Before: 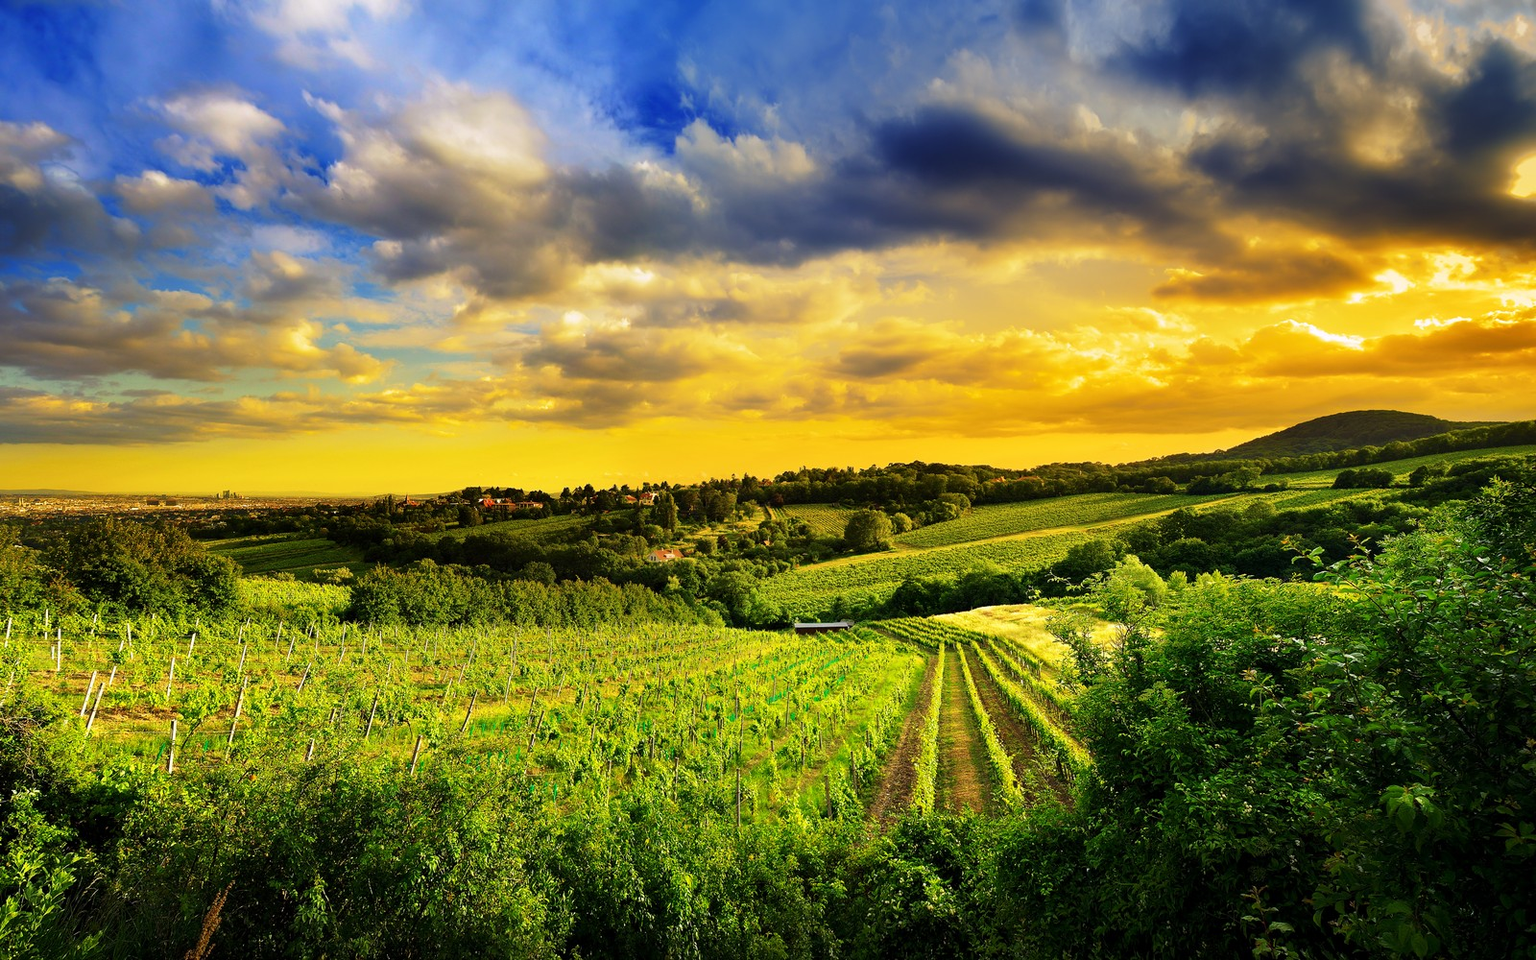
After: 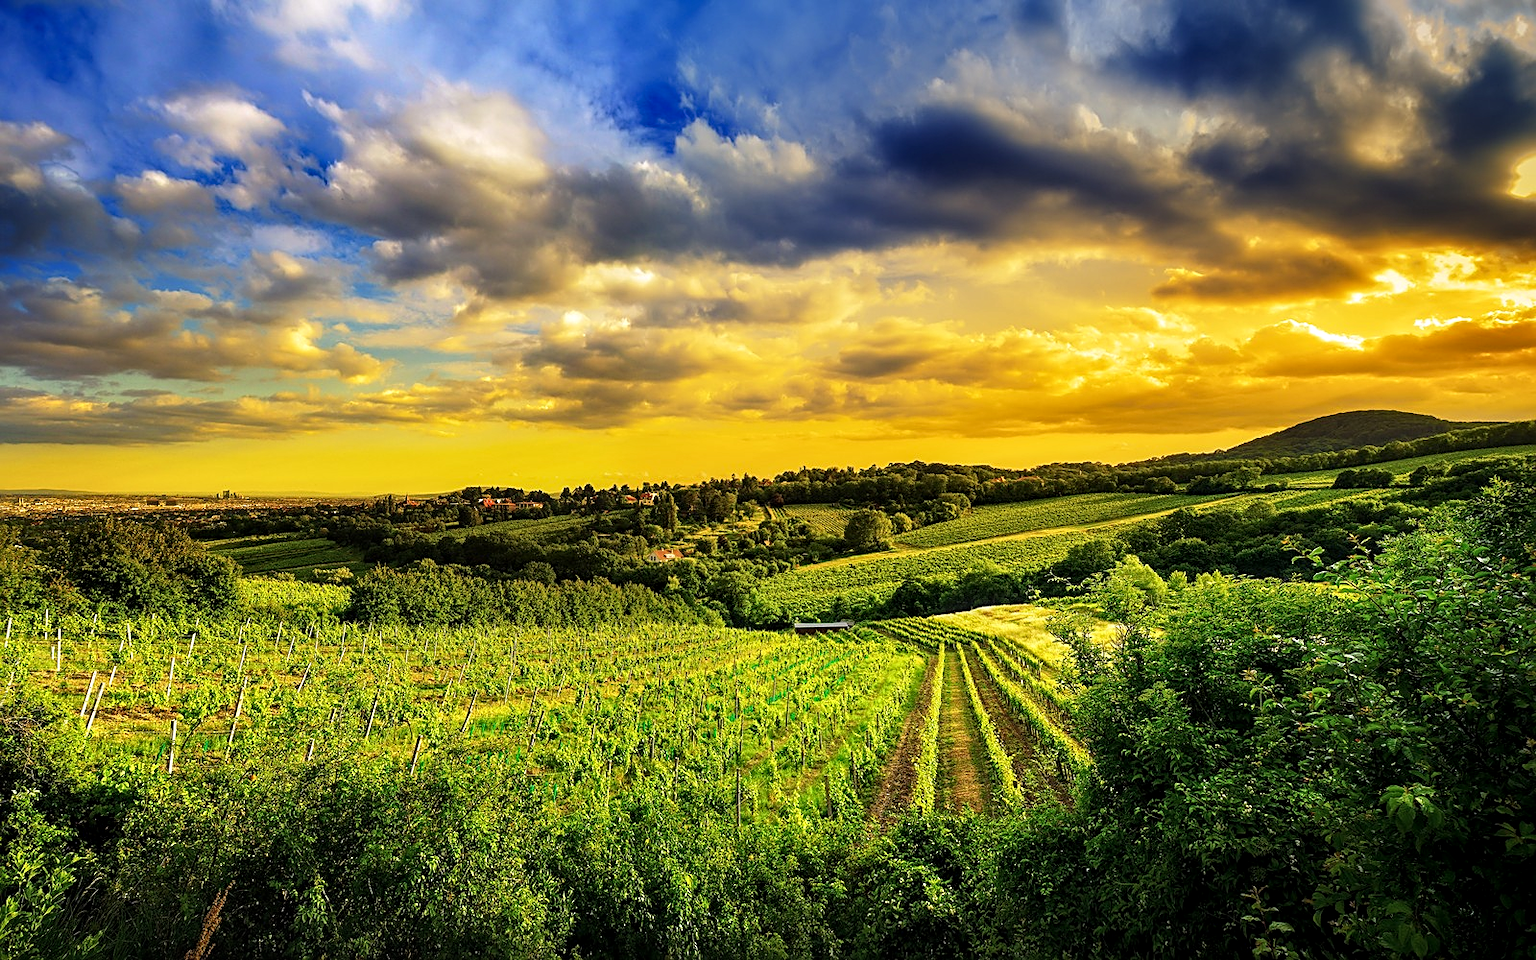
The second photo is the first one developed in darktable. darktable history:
sharpen: on, module defaults
local contrast: detail 130%
vignetting: fall-off start 100.13%, brightness -0.383, saturation 0.014, width/height ratio 1.306
